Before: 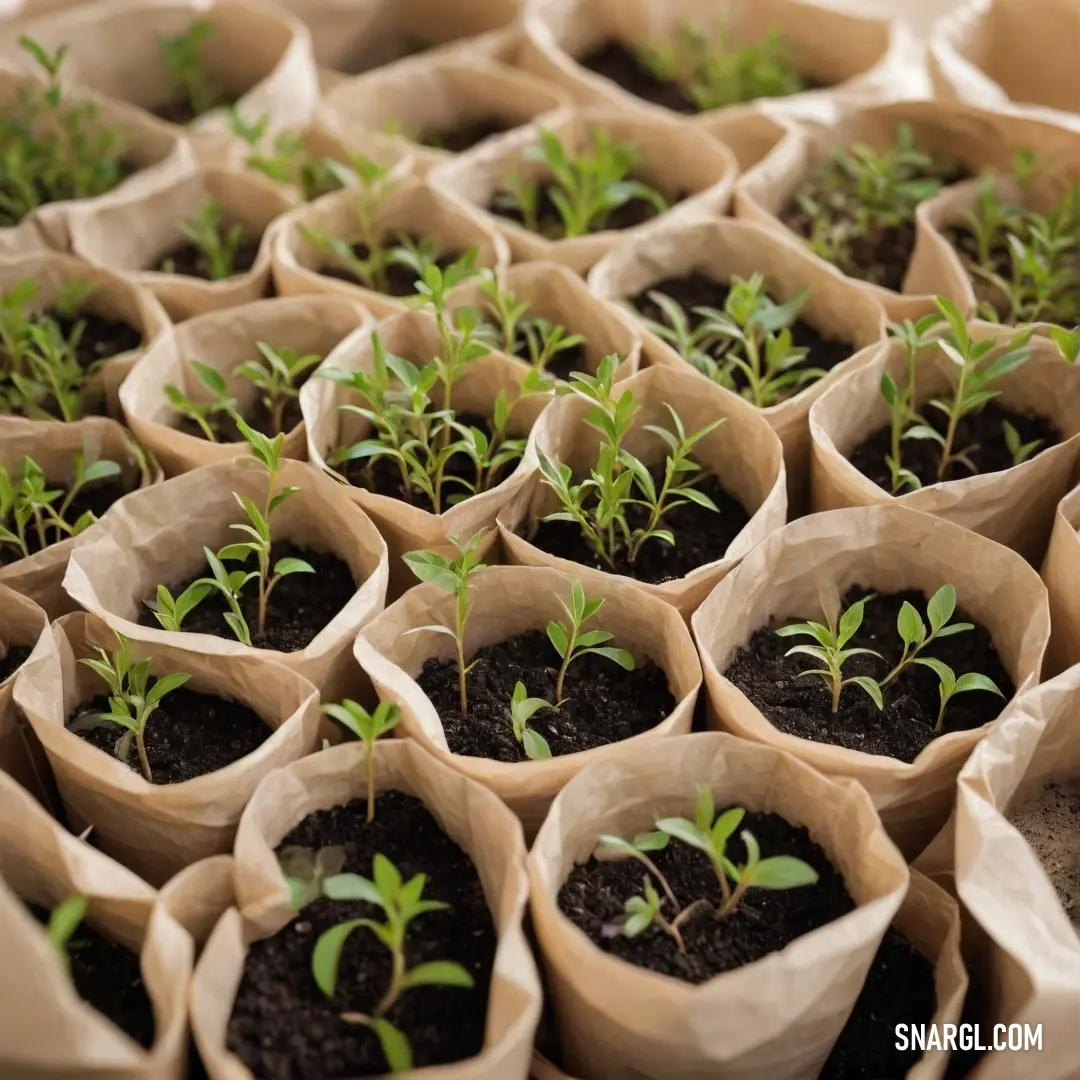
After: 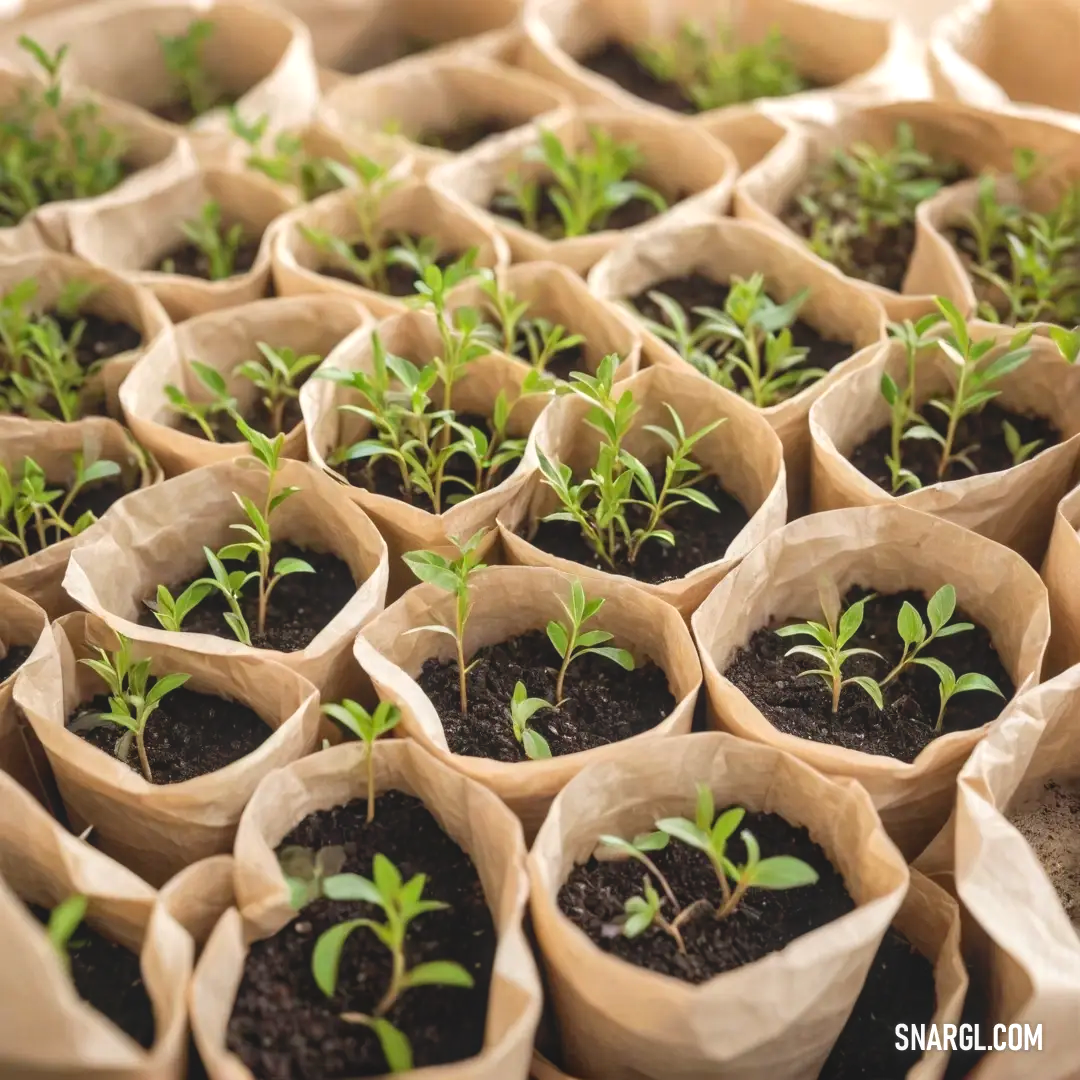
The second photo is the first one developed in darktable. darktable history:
exposure: black level correction 0.001, exposure 0.5 EV, compensate exposure bias true, compensate highlight preservation false
local contrast: highlights 45%, shadows 7%, detail 100%
contrast brightness saturation: contrast 0.073
